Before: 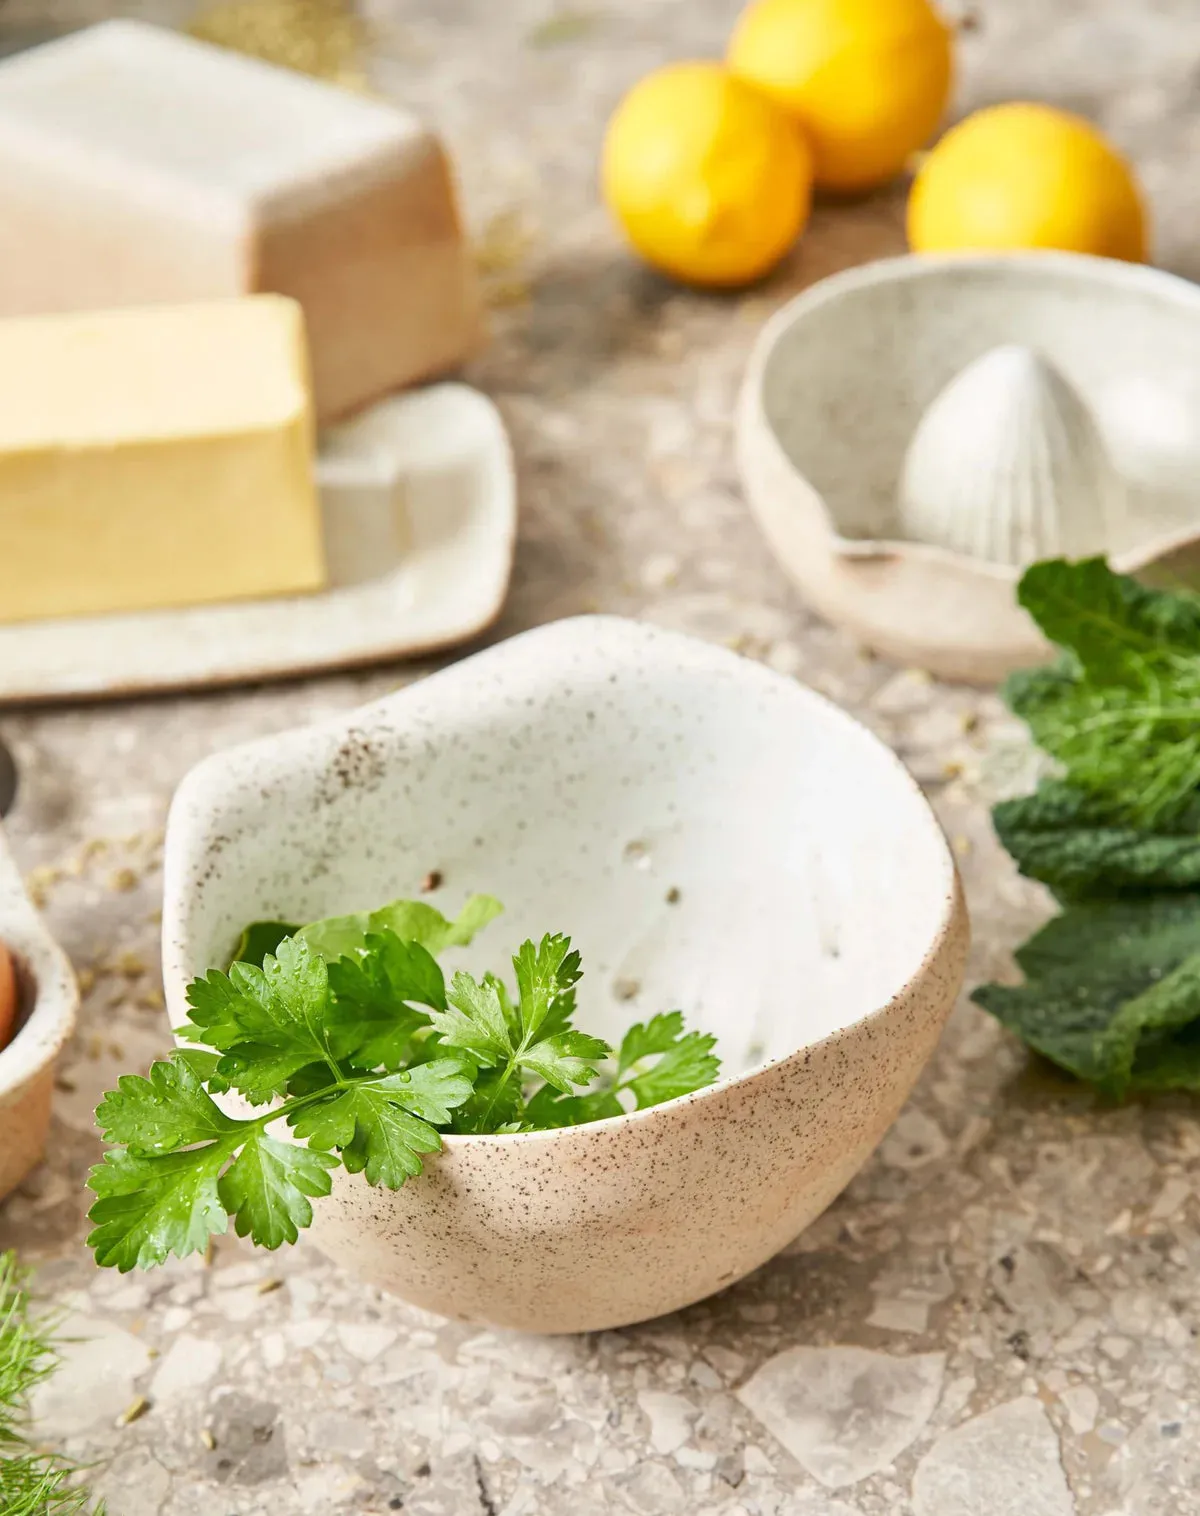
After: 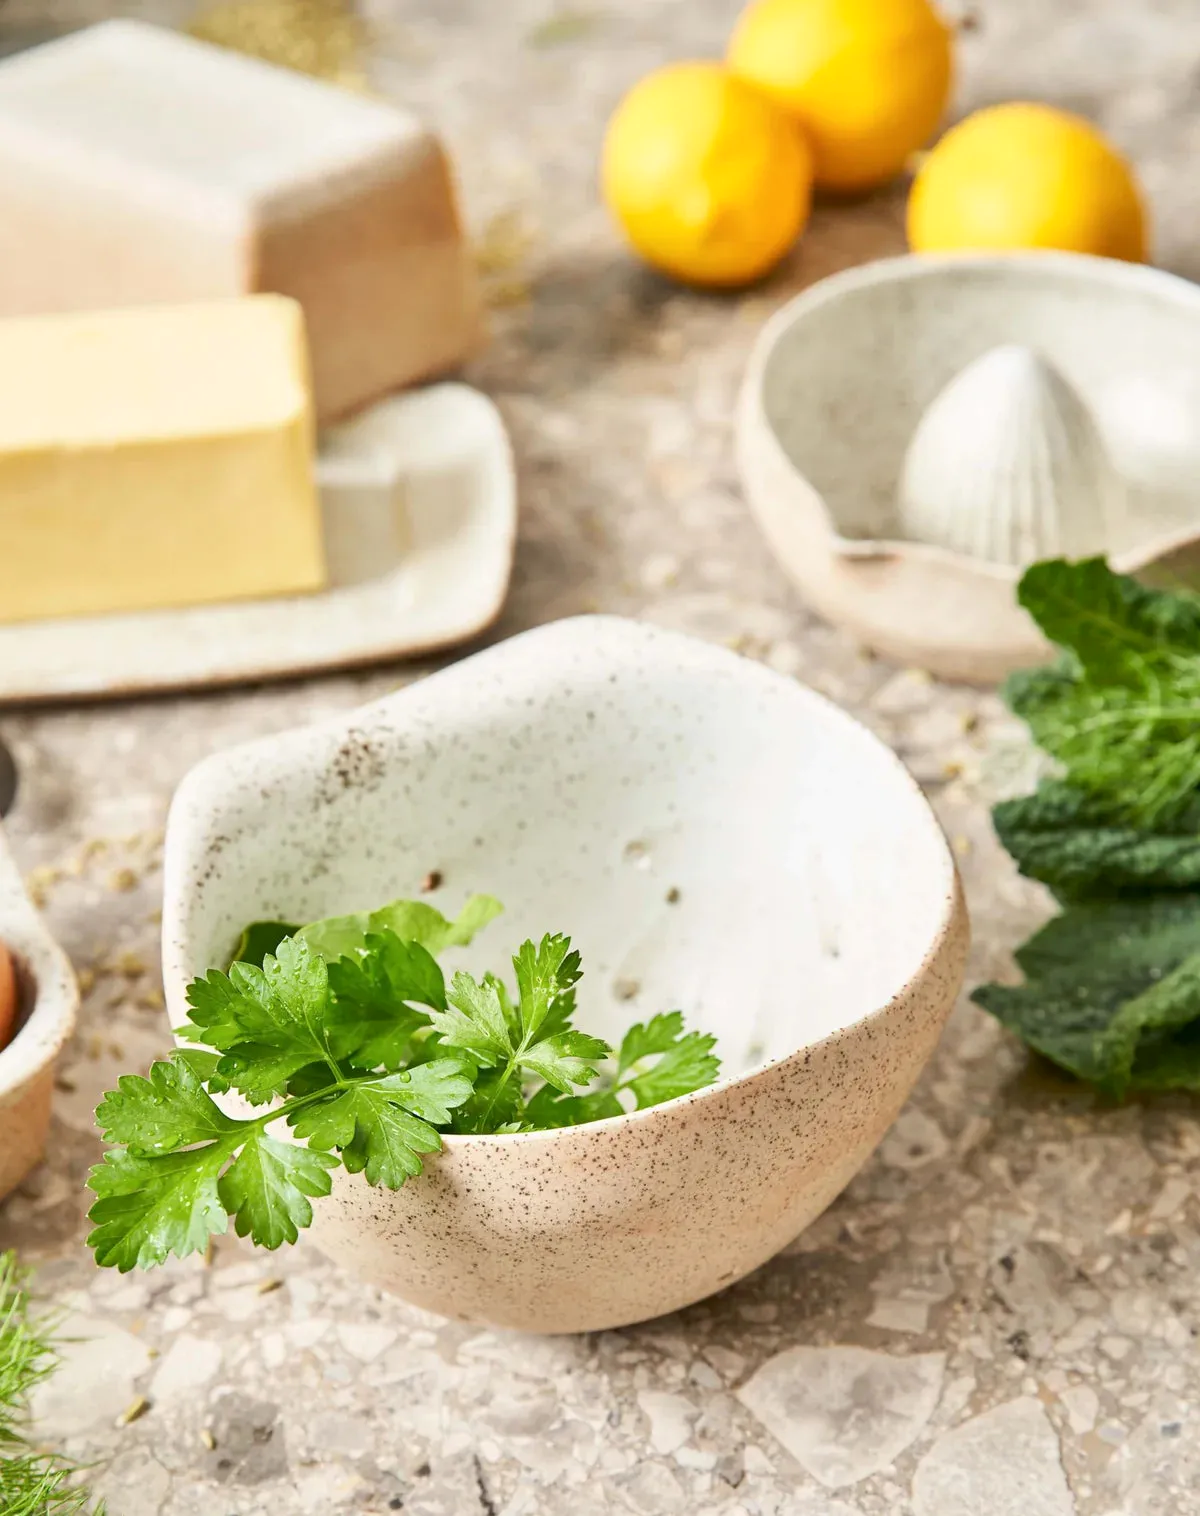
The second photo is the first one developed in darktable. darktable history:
contrast brightness saturation: contrast 0.104, brightness 0.019, saturation 0.019
